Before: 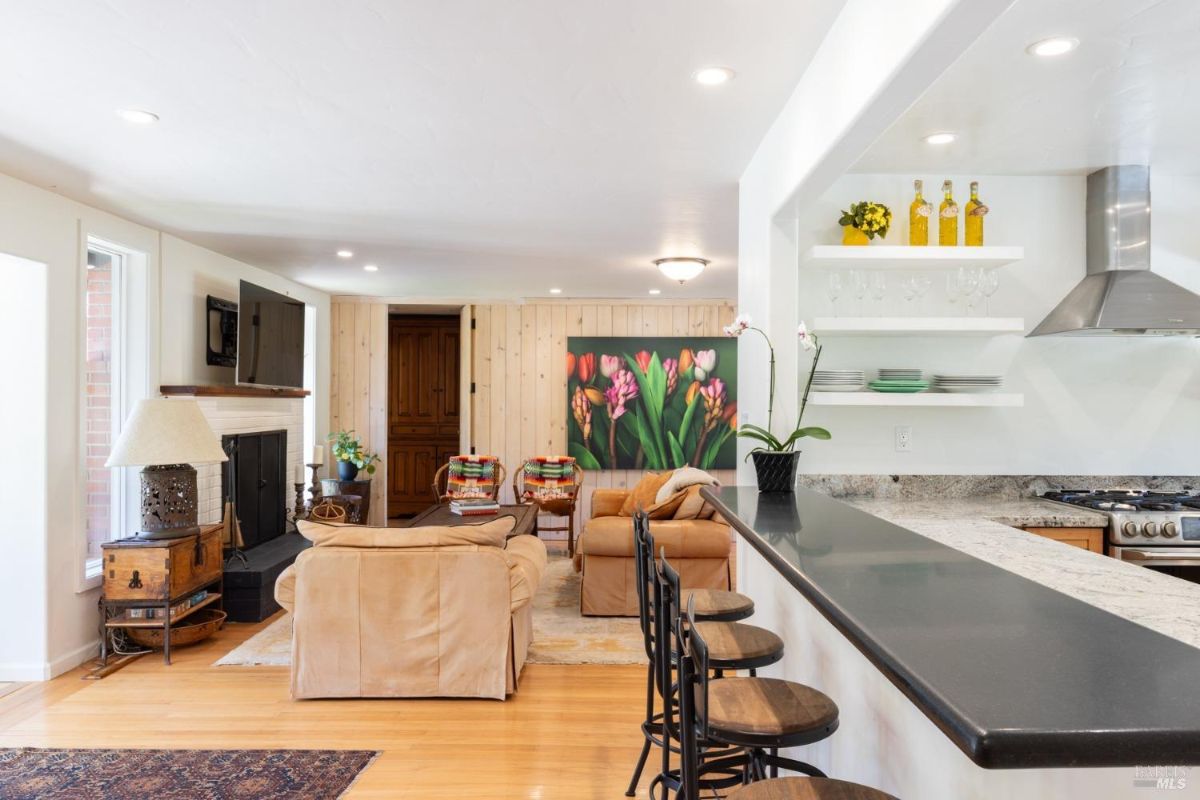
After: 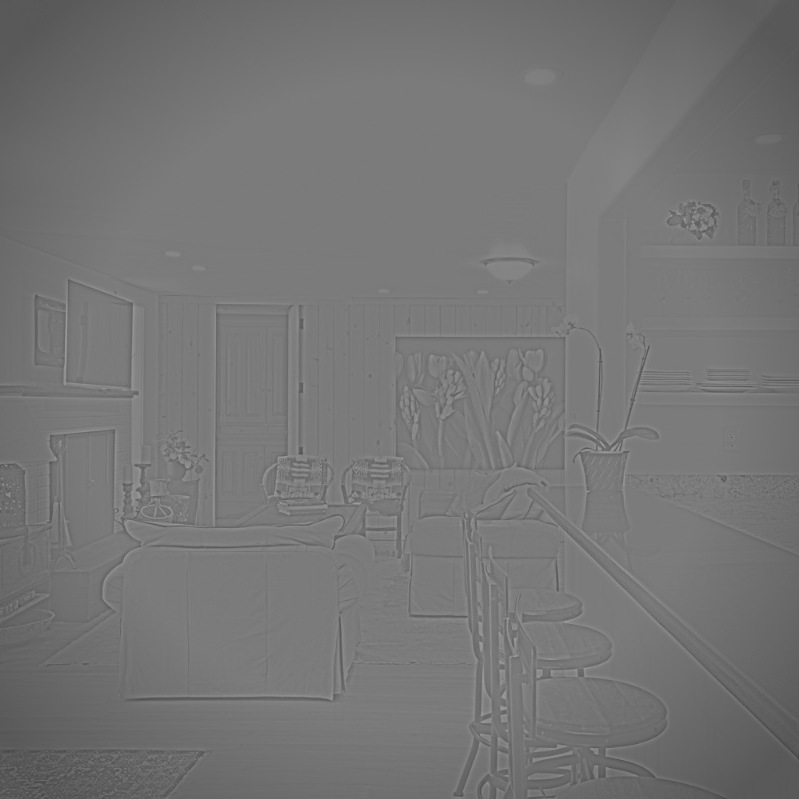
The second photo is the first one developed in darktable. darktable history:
crop and rotate: left 14.385%, right 18.948%
filmic rgb: black relative exposure -7.65 EV, white relative exposure 4.56 EV, hardness 3.61, color science v6 (2022)
tone equalizer: -8 EV -0.417 EV, -7 EV -0.389 EV, -6 EV -0.333 EV, -5 EV -0.222 EV, -3 EV 0.222 EV, -2 EV 0.333 EV, -1 EV 0.389 EV, +0 EV 0.417 EV, edges refinement/feathering 500, mask exposure compensation -1.57 EV, preserve details no
local contrast: on, module defaults
vignetting: on, module defaults
highpass: sharpness 5.84%, contrast boost 8.44%
color balance: lift [1.01, 1, 1, 1], gamma [1.097, 1, 1, 1], gain [0.85, 1, 1, 1]
